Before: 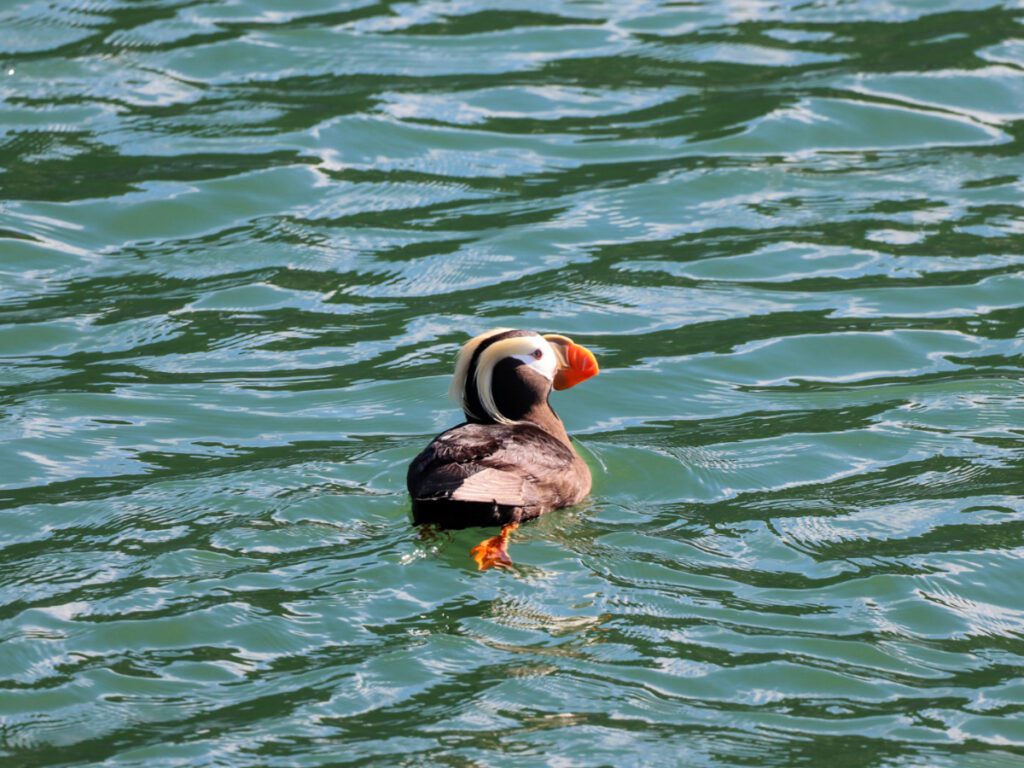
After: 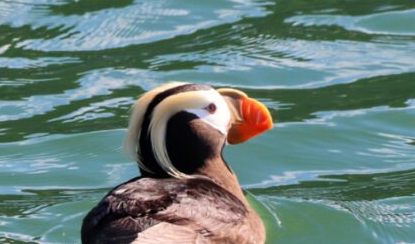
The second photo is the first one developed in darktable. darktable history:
crop: left 31.895%, top 32.081%, right 27.553%, bottom 36.018%
